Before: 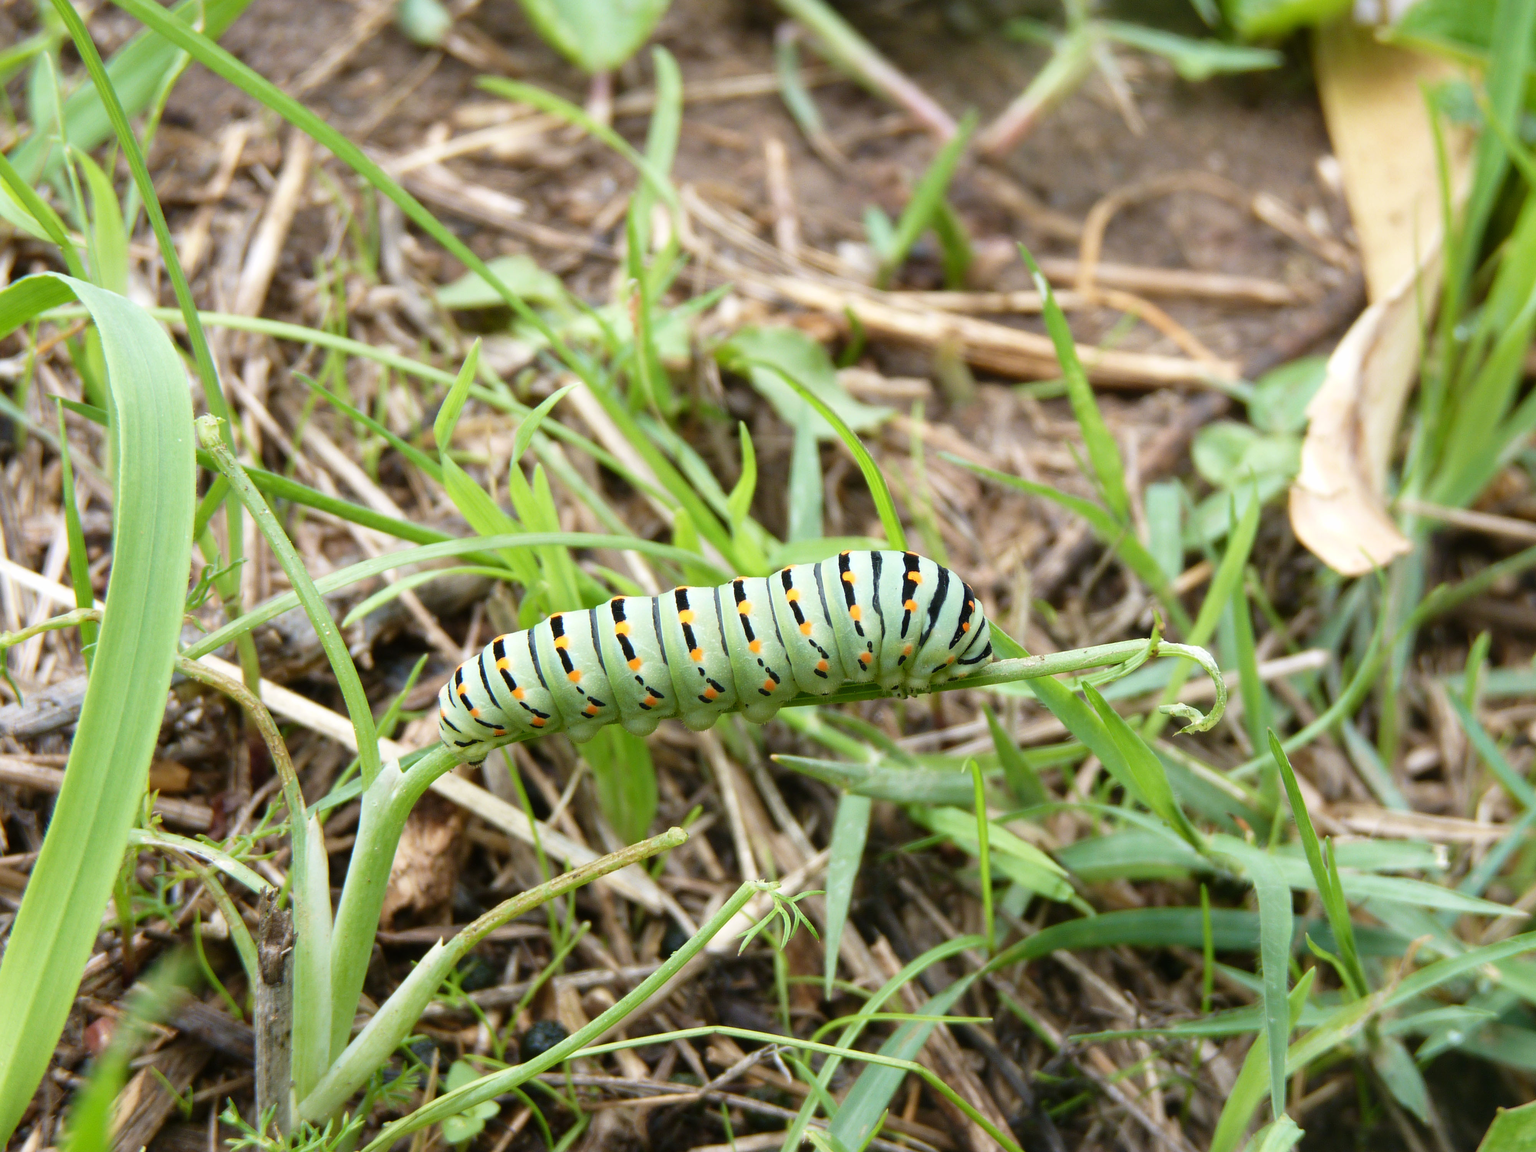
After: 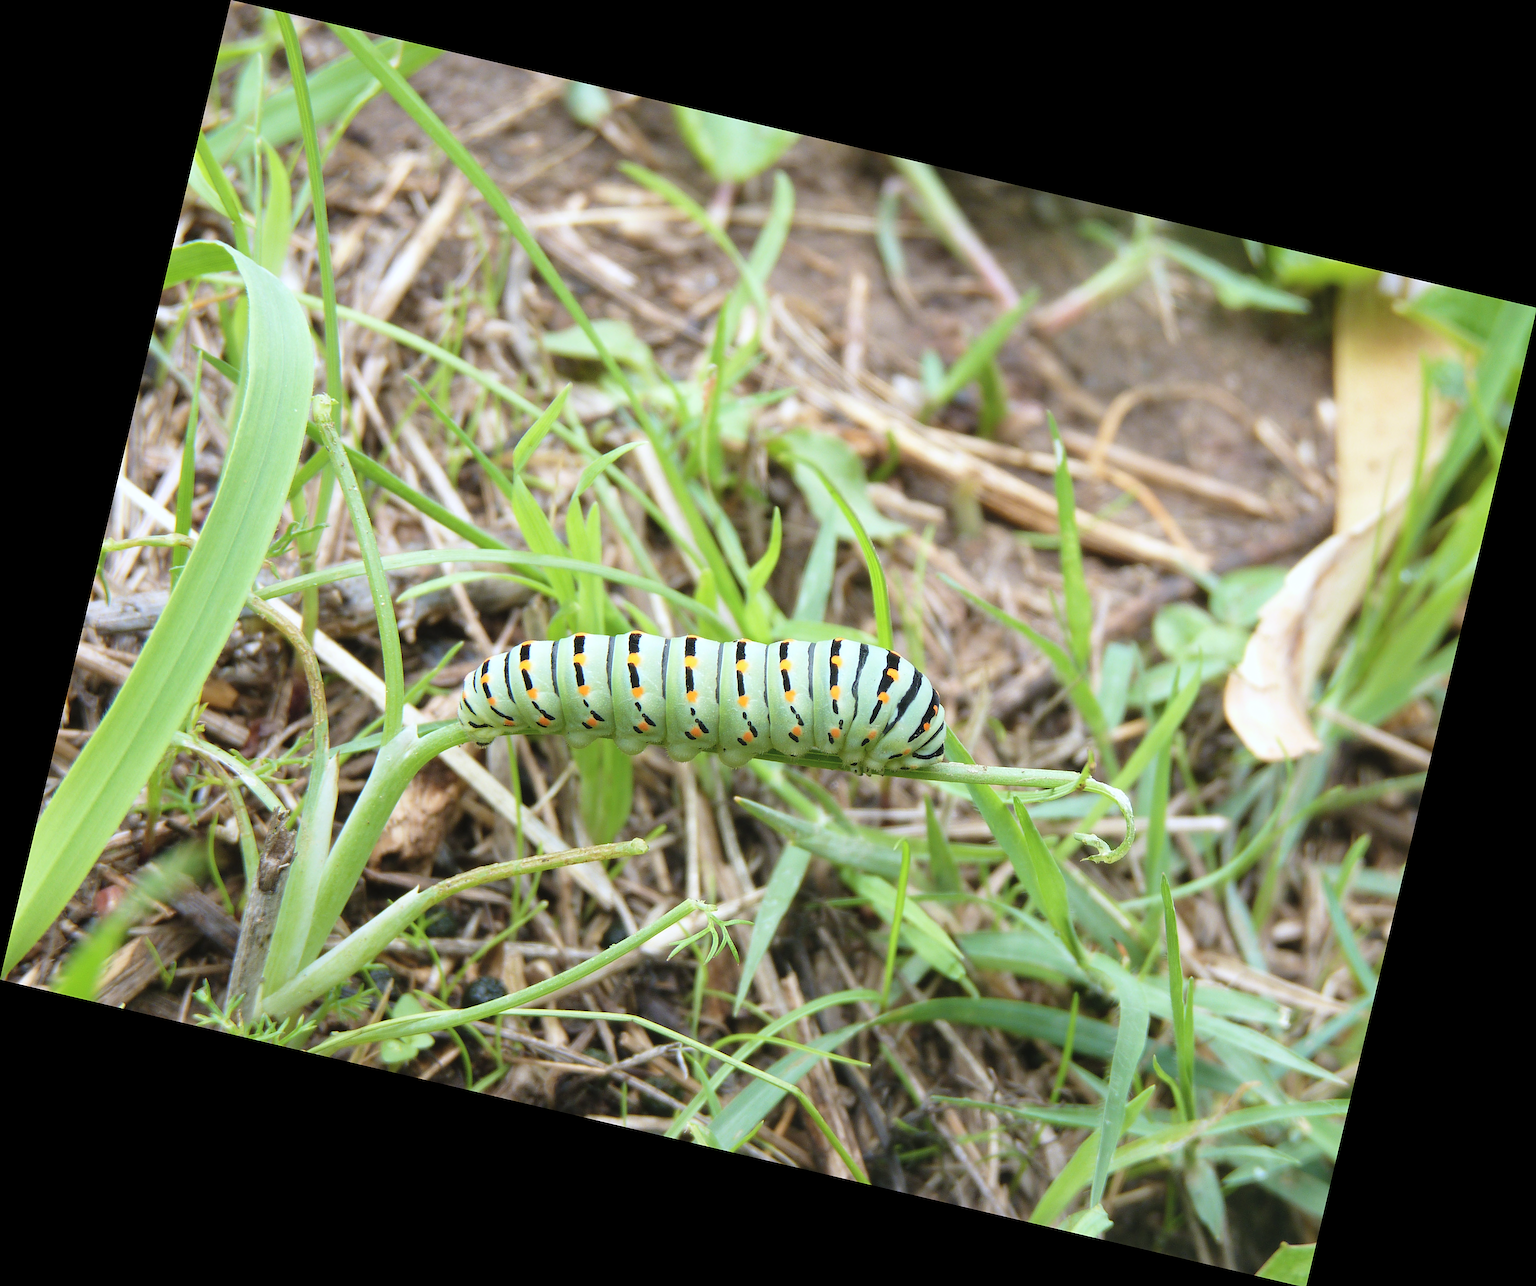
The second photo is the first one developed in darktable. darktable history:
white balance: red 0.967, blue 1.049
rotate and perspective: rotation 13.27°, automatic cropping off
contrast brightness saturation: brightness 0.15
sharpen: on, module defaults
